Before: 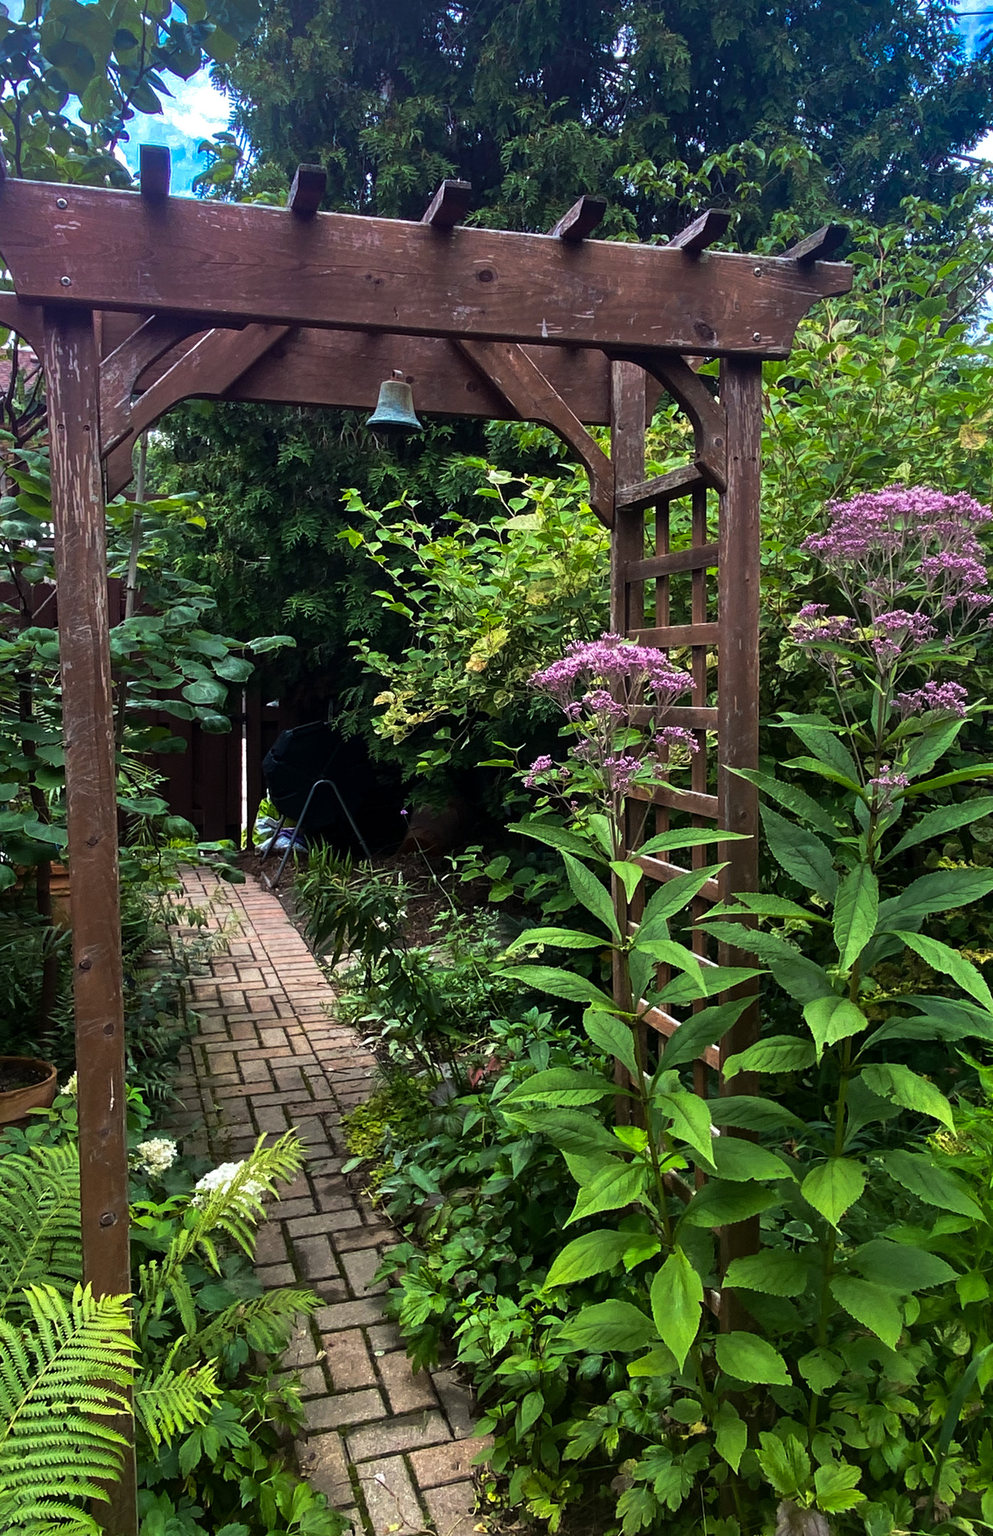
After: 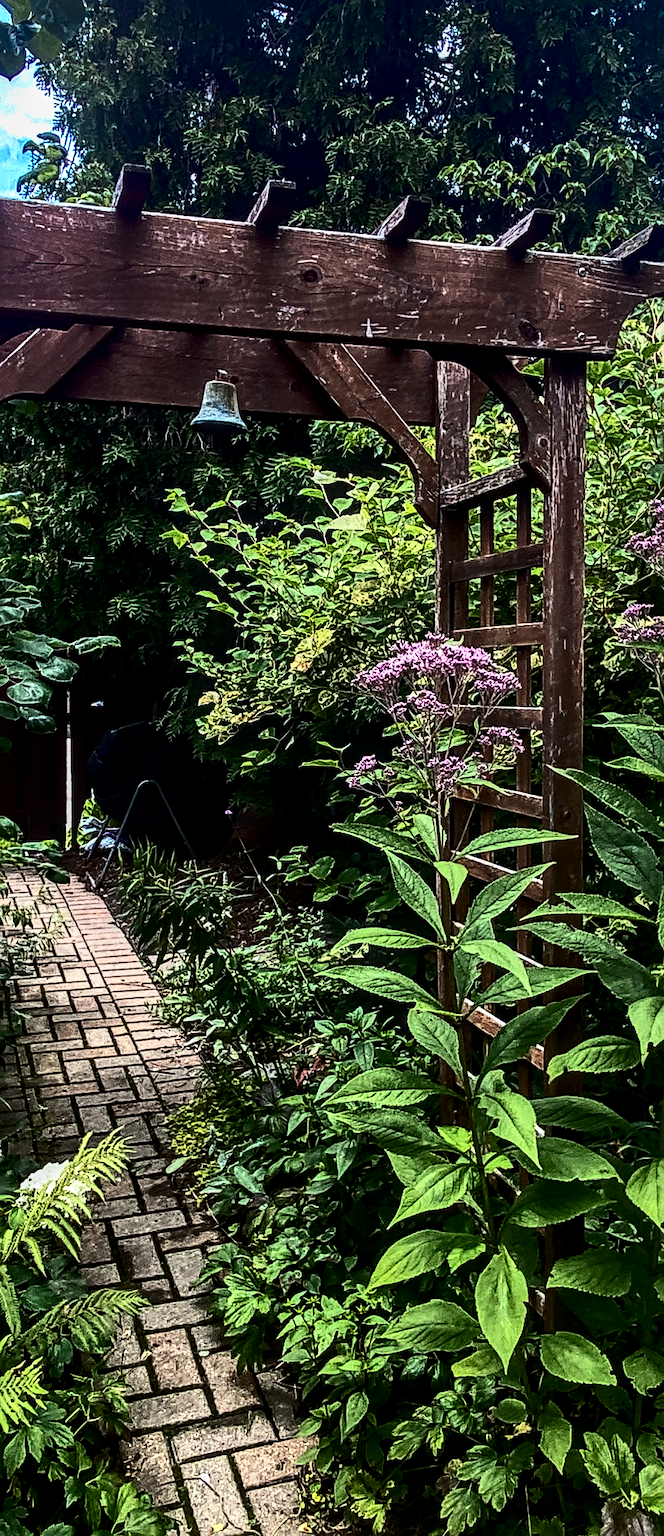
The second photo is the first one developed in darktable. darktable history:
sharpen: radius 2.531, amount 0.624
contrast brightness saturation: contrast 0.485, saturation -0.086
local contrast: highlights 26%, detail 150%
crop and rotate: left 17.678%, right 15.341%
